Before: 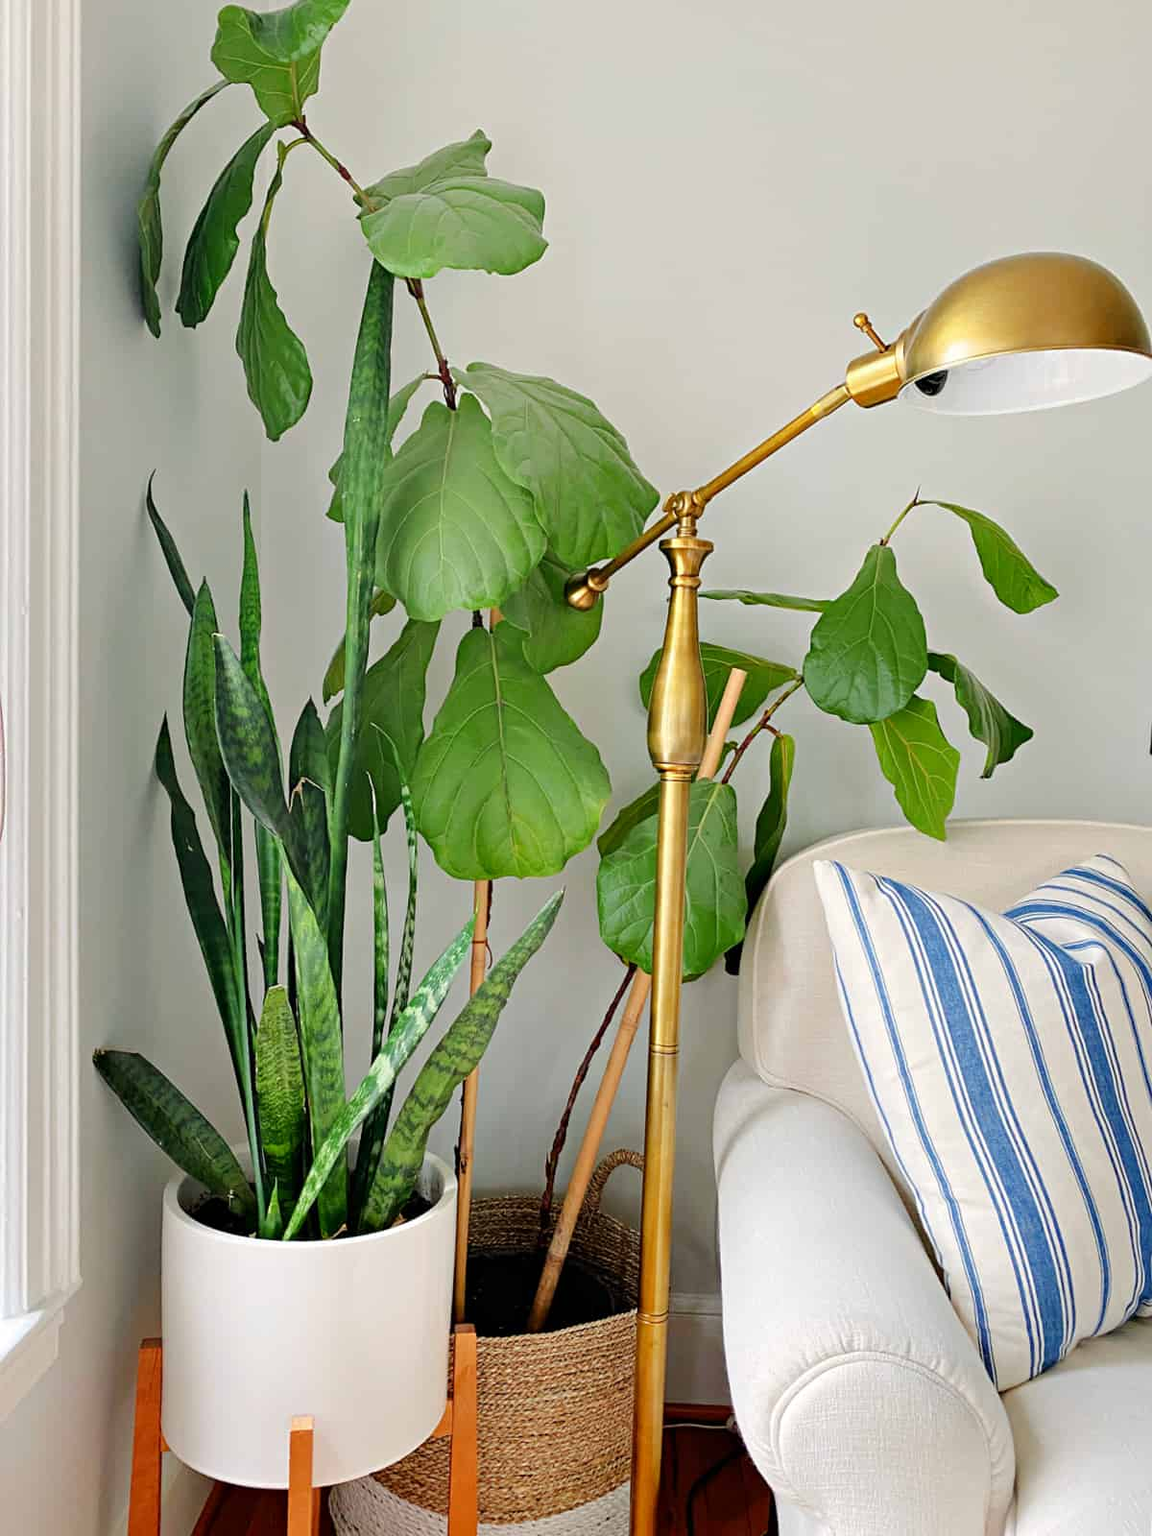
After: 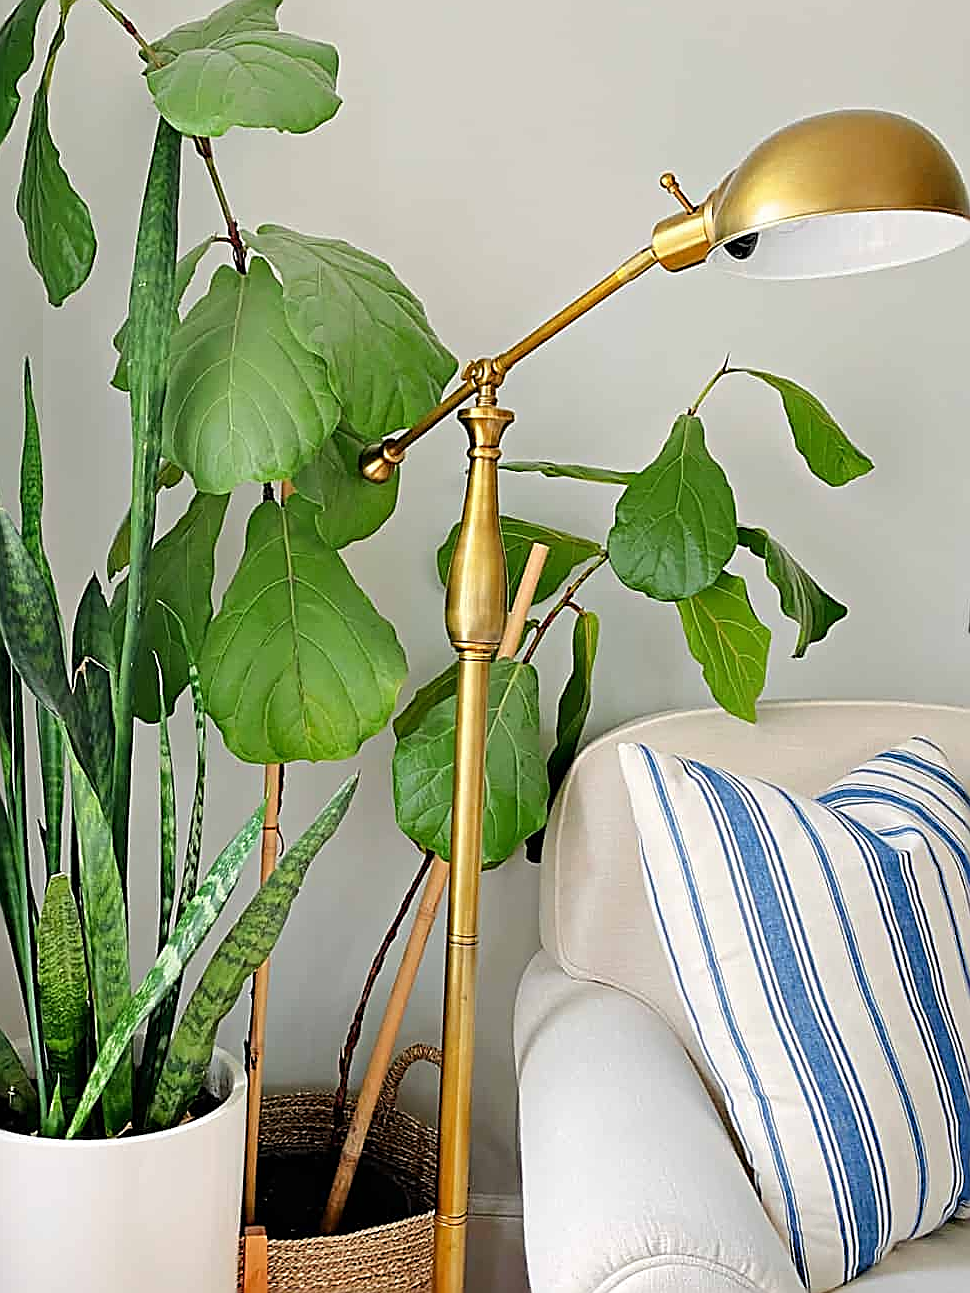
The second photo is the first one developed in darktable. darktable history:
levels: mode automatic, black 0.023%, white 99.97%, levels [0.062, 0.494, 0.925]
crop: left 19.159%, top 9.58%, bottom 9.58%
sharpen: radius 1.685, amount 1.294
